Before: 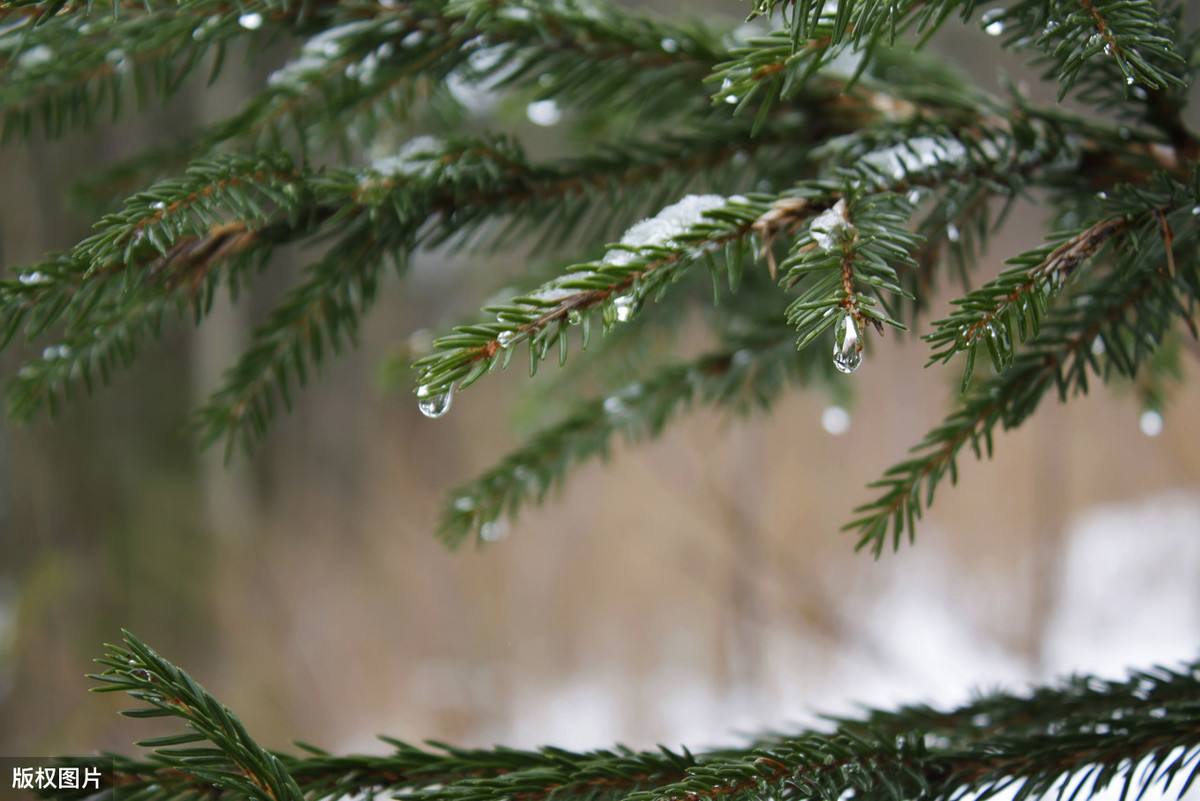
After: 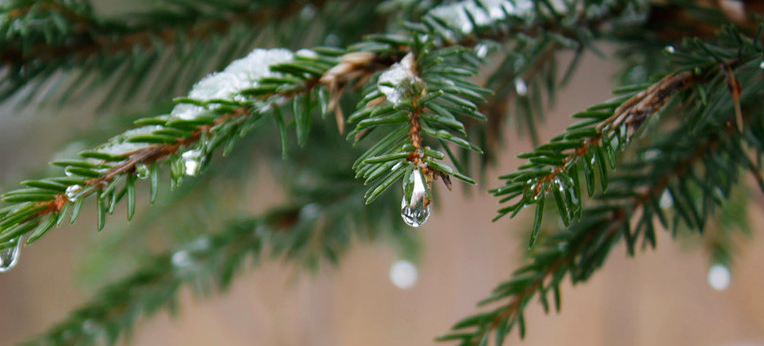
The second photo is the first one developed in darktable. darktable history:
tone equalizer: on, module defaults
crop: left 36.005%, top 18.293%, right 0.31%, bottom 38.444%
